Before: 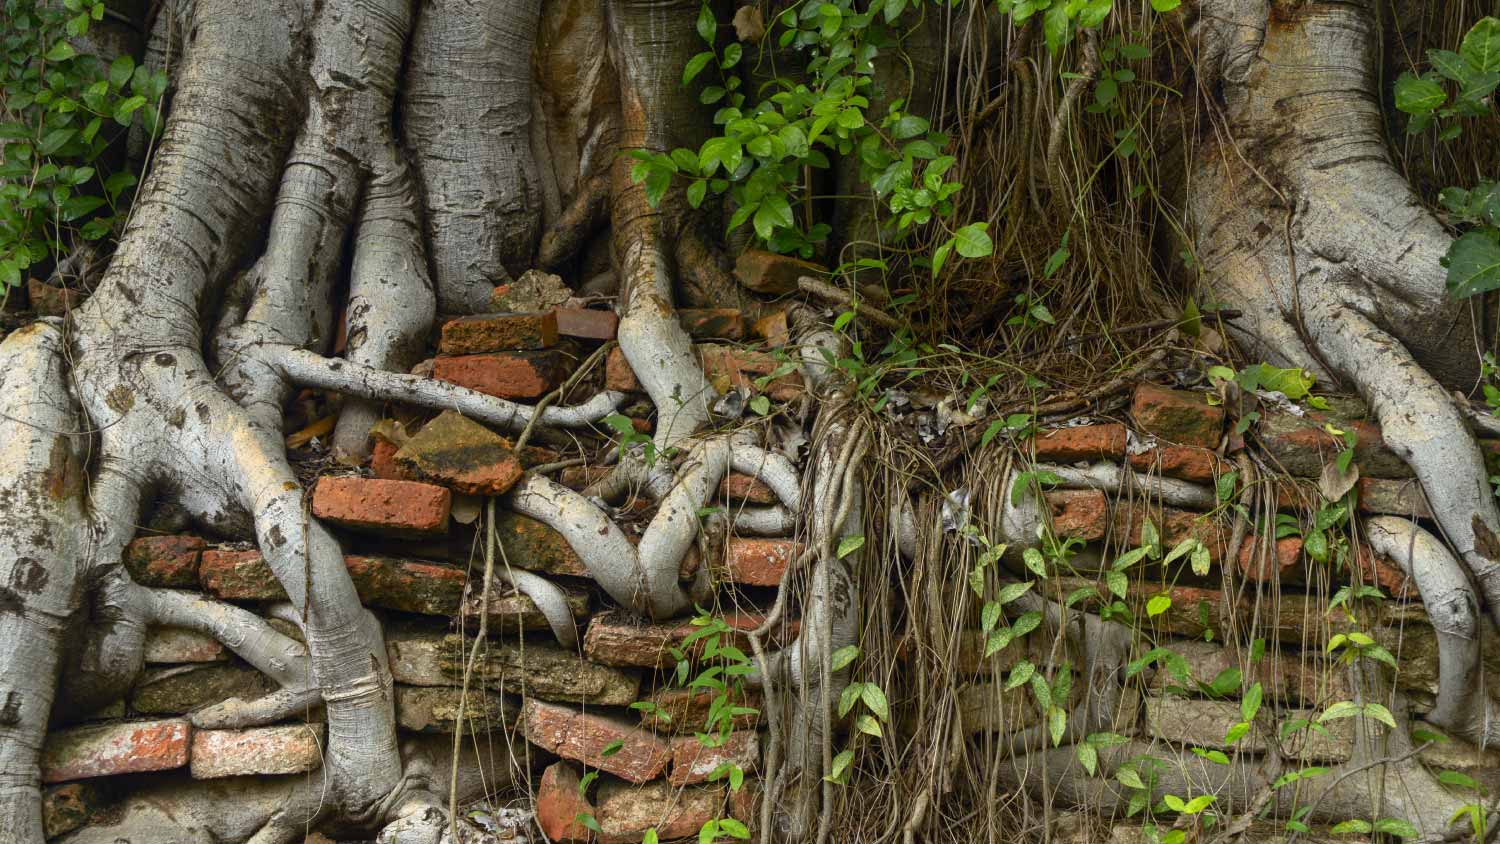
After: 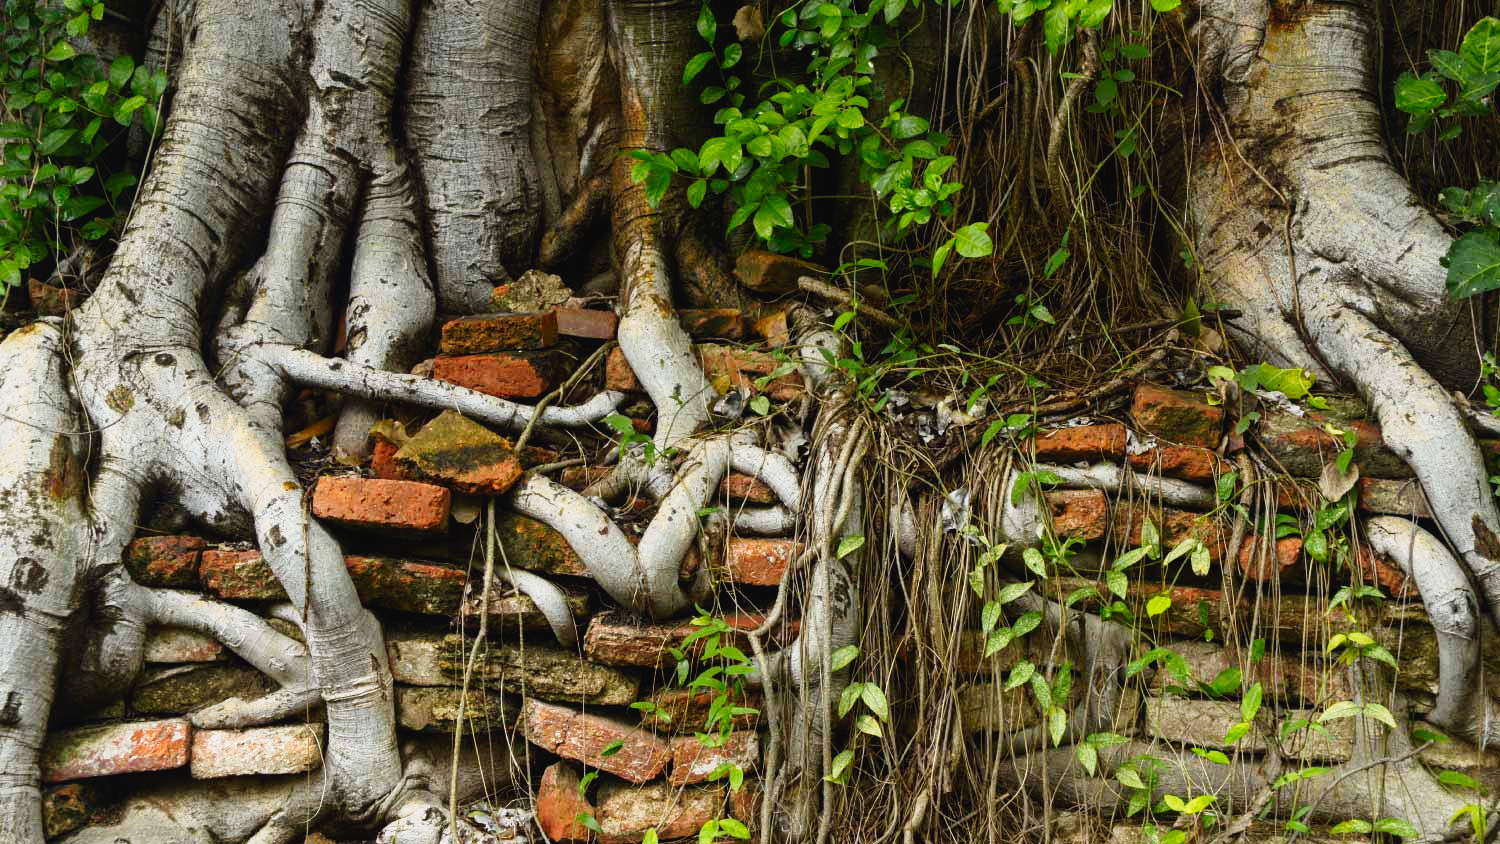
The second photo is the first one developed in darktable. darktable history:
tone curve: curves: ch0 [(0, 0.026) (0.058, 0.036) (0.246, 0.214) (0.437, 0.498) (0.55, 0.644) (0.657, 0.767) (0.822, 0.9) (1, 0.961)]; ch1 [(0, 0) (0.346, 0.307) (0.408, 0.369) (0.453, 0.457) (0.476, 0.489) (0.502, 0.498) (0.521, 0.515) (0.537, 0.531) (0.612, 0.641) (0.676, 0.728) (1, 1)]; ch2 [(0, 0) (0.346, 0.34) (0.434, 0.46) (0.485, 0.494) (0.5, 0.494) (0.511, 0.508) (0.537, 0.564) (0.579, 0.599) (0.663, 0.67) (1, 1)], preserve colors none
